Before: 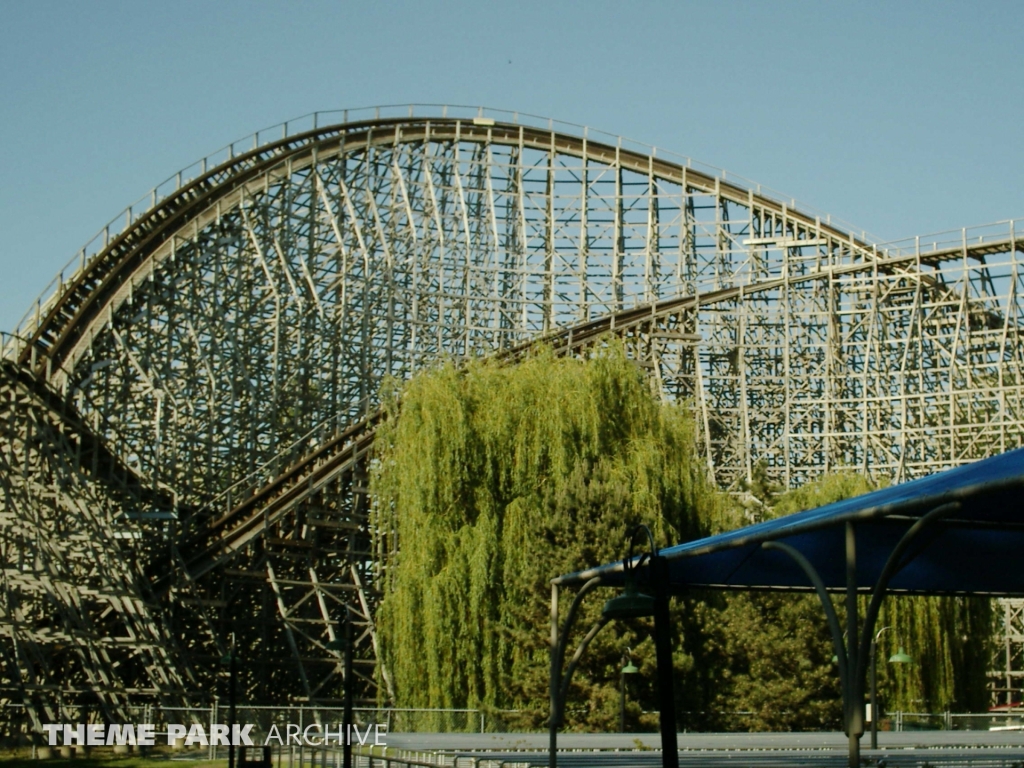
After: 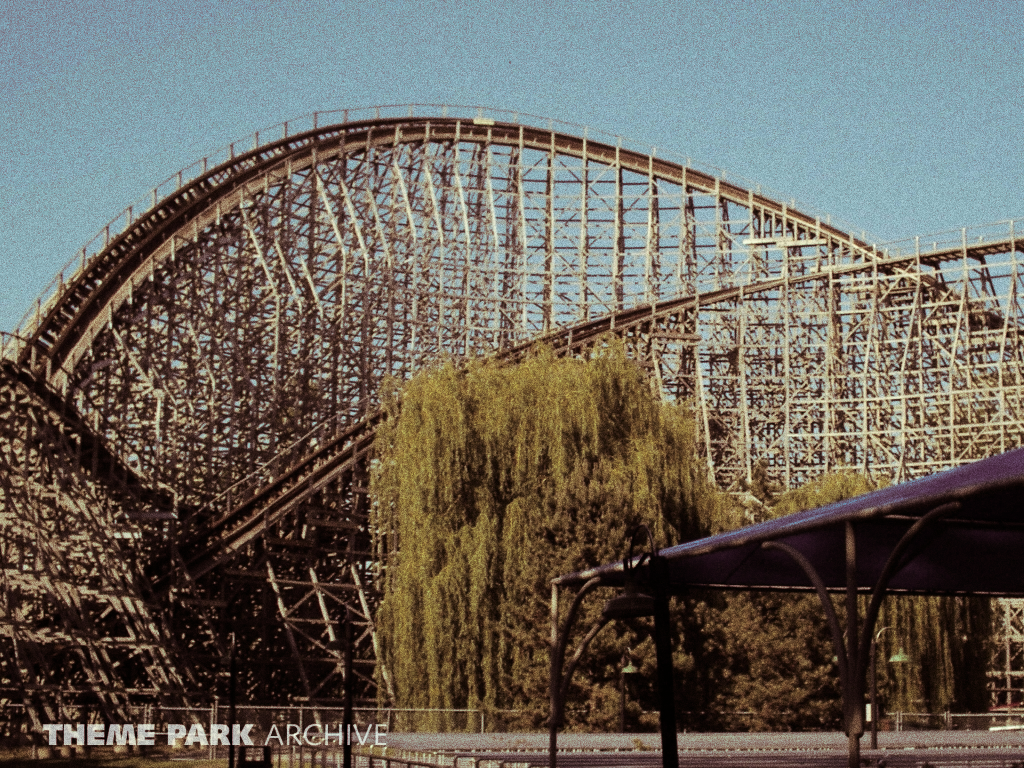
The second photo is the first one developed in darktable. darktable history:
split-toning: on, module defaults
grain: strength 49.07%
